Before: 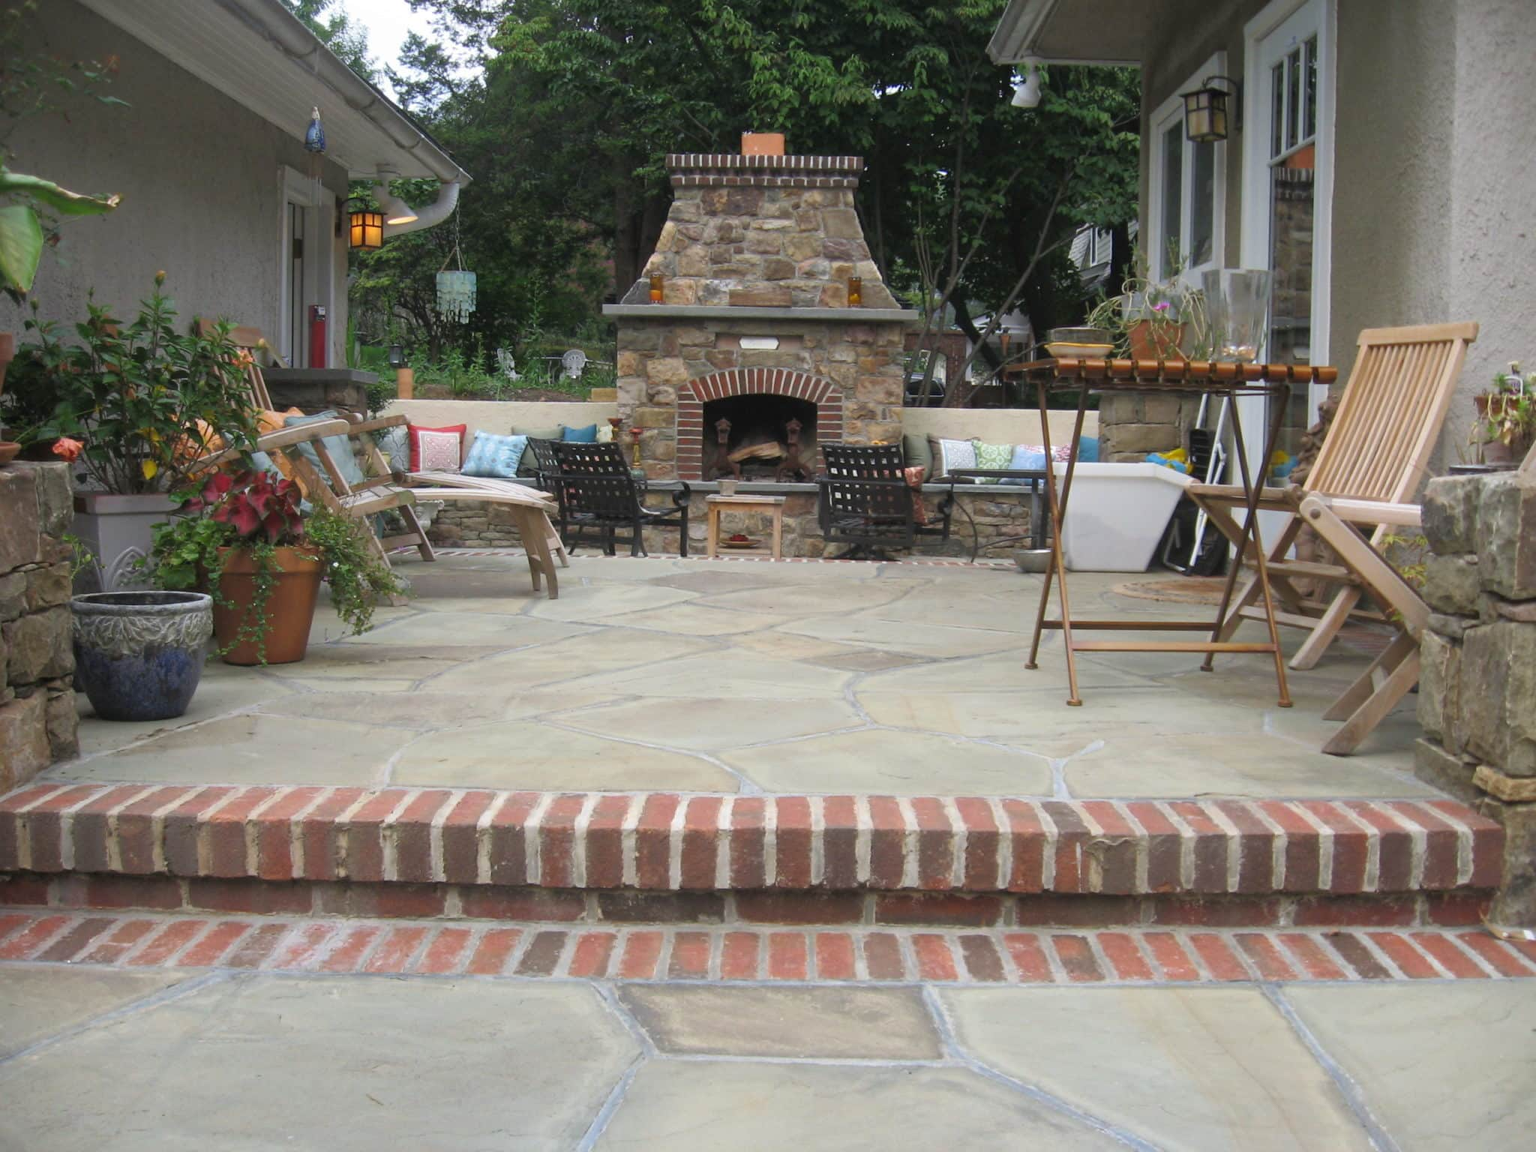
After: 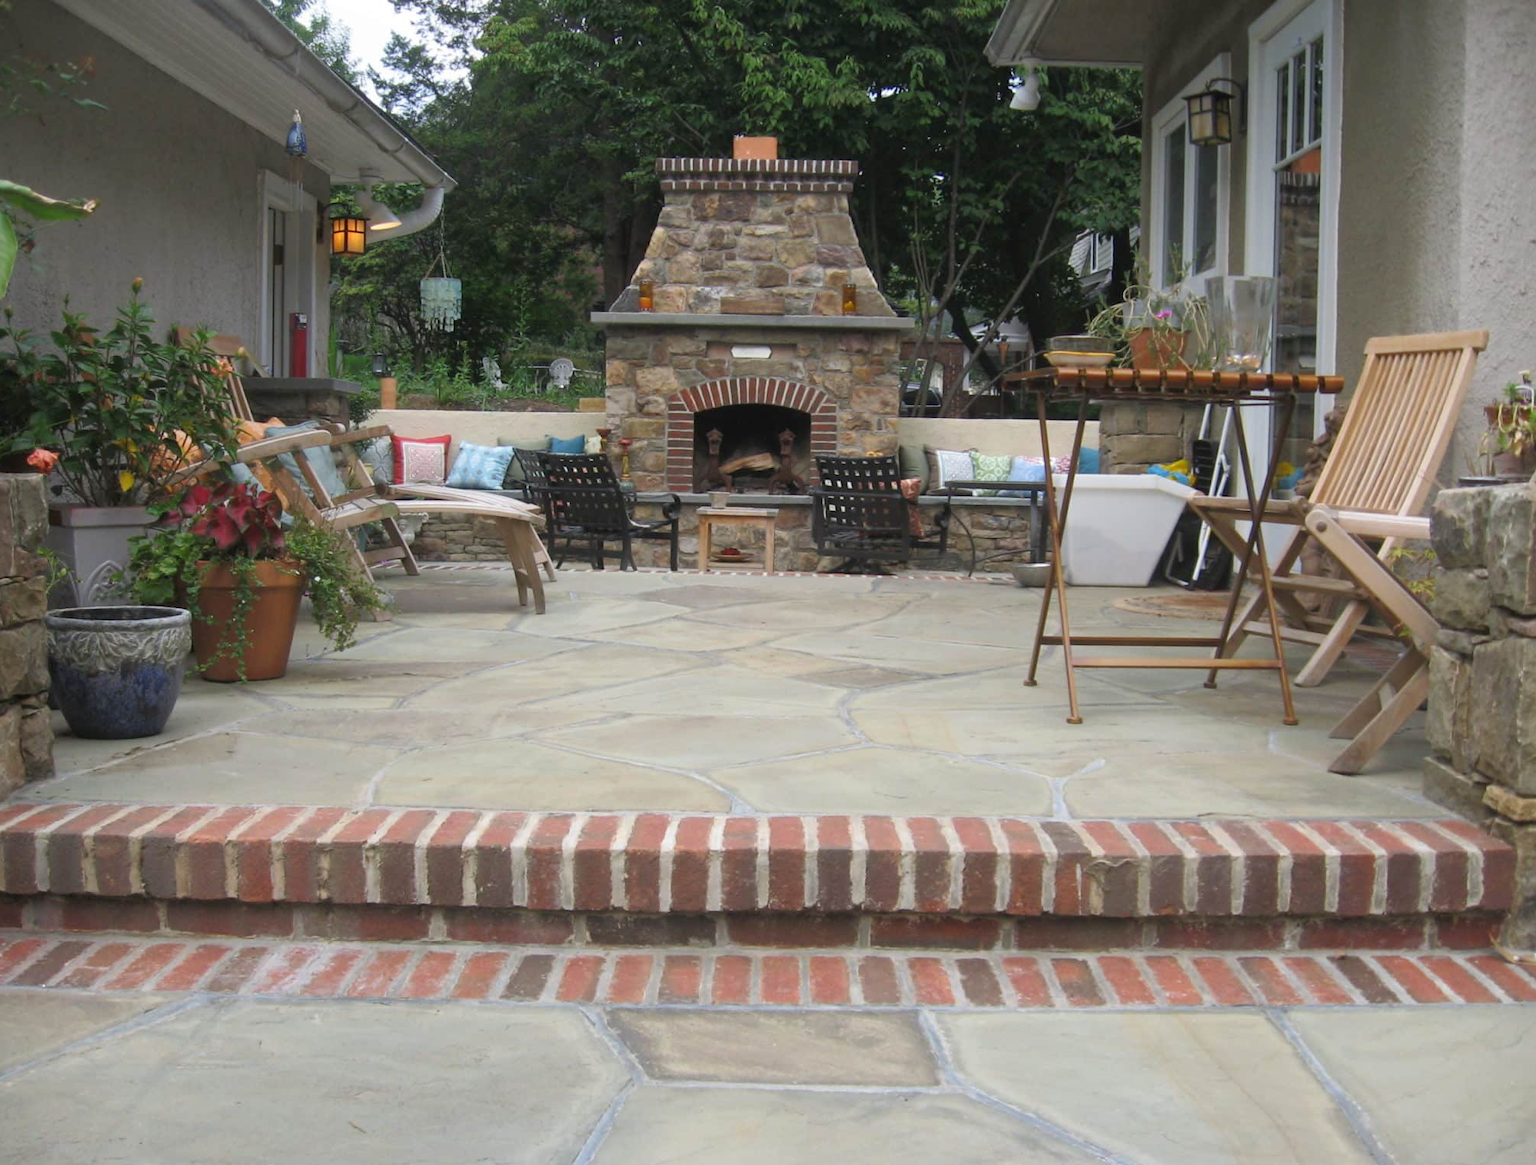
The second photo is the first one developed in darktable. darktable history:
crop and rotate: left 1.722%, right 0.707%, bottom 1.242%
